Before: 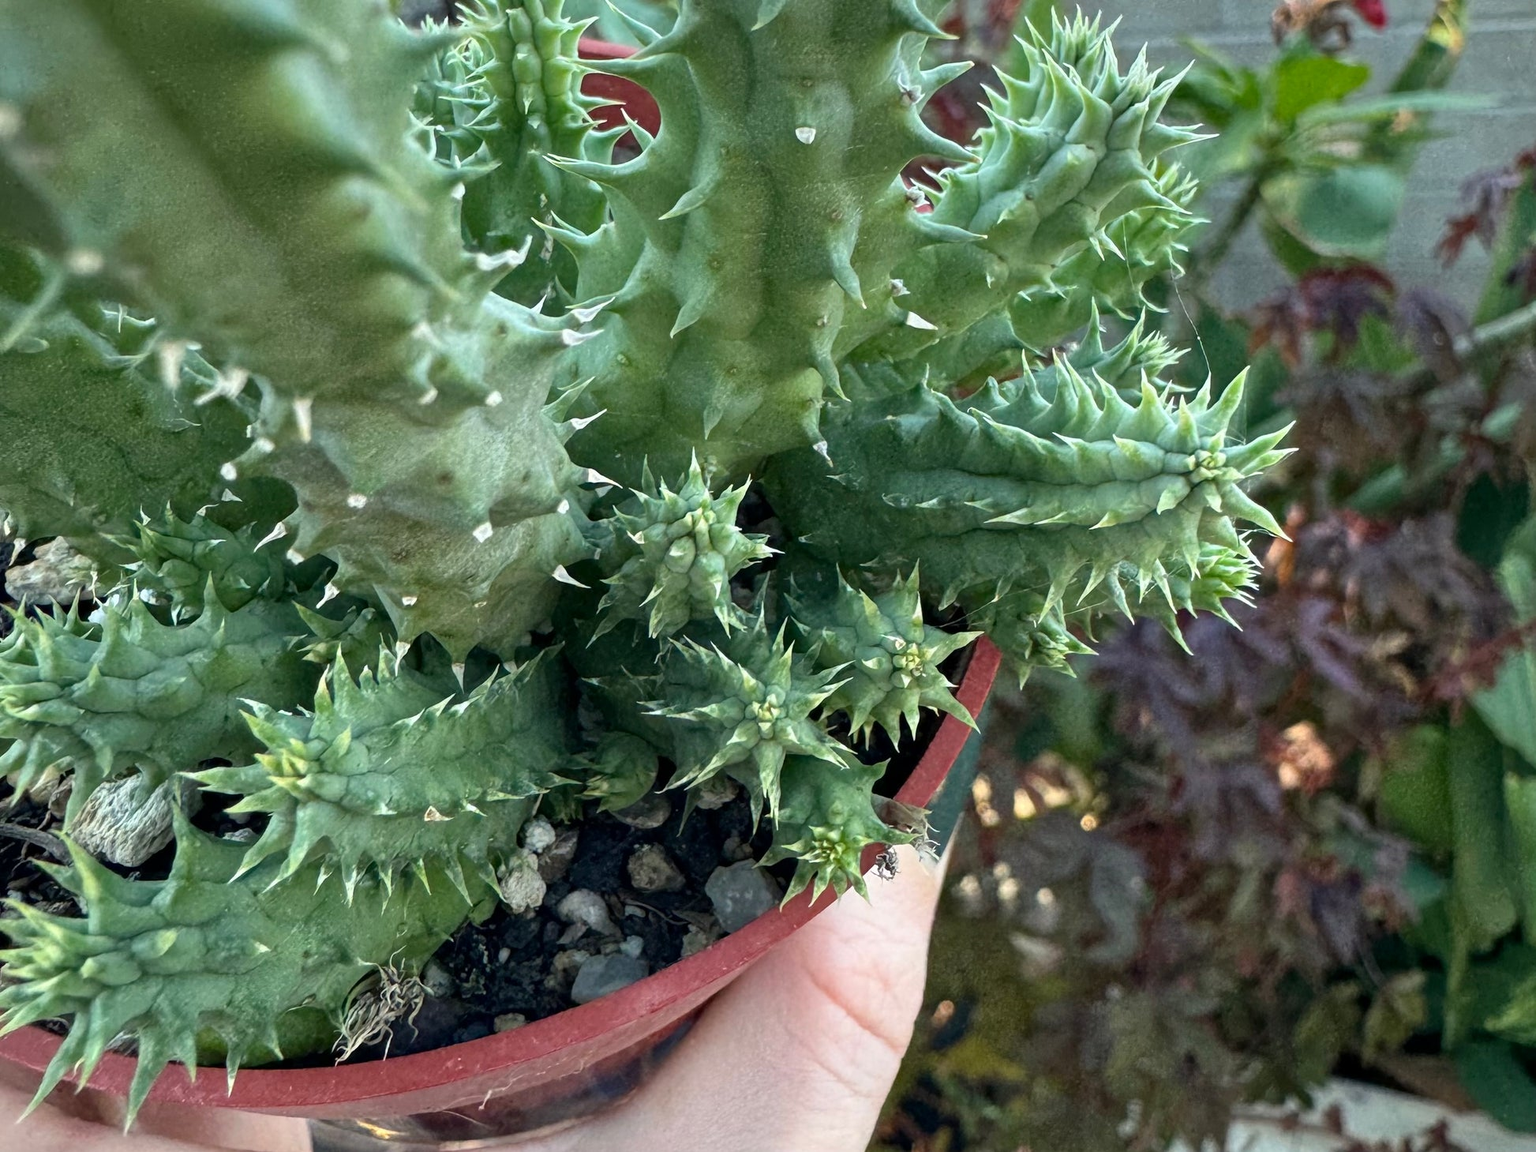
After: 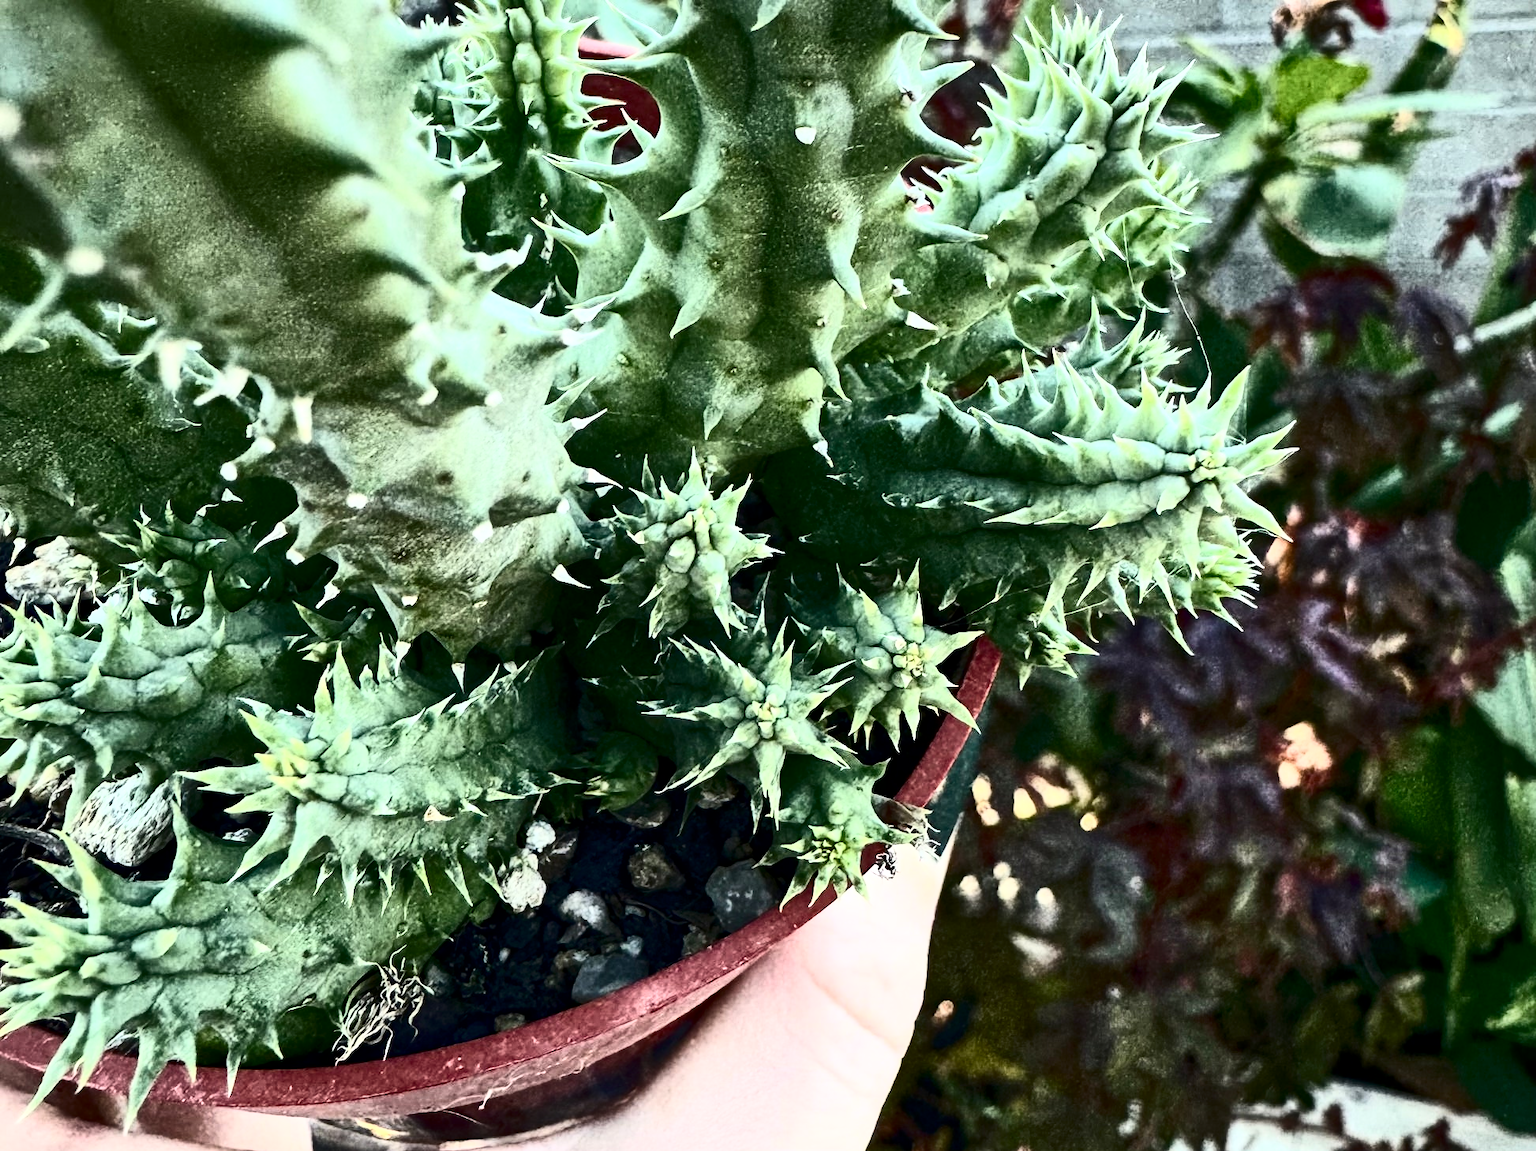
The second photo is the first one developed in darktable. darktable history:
shadows and highlights: low approximation 0.01, soften with gaussian
local contrast: mode bilateral grid, contrast 27, coarseness 17, detail 116%, midtone range 0.2
contrast brightness saturation: contrast 0.912, brightness 0.191
